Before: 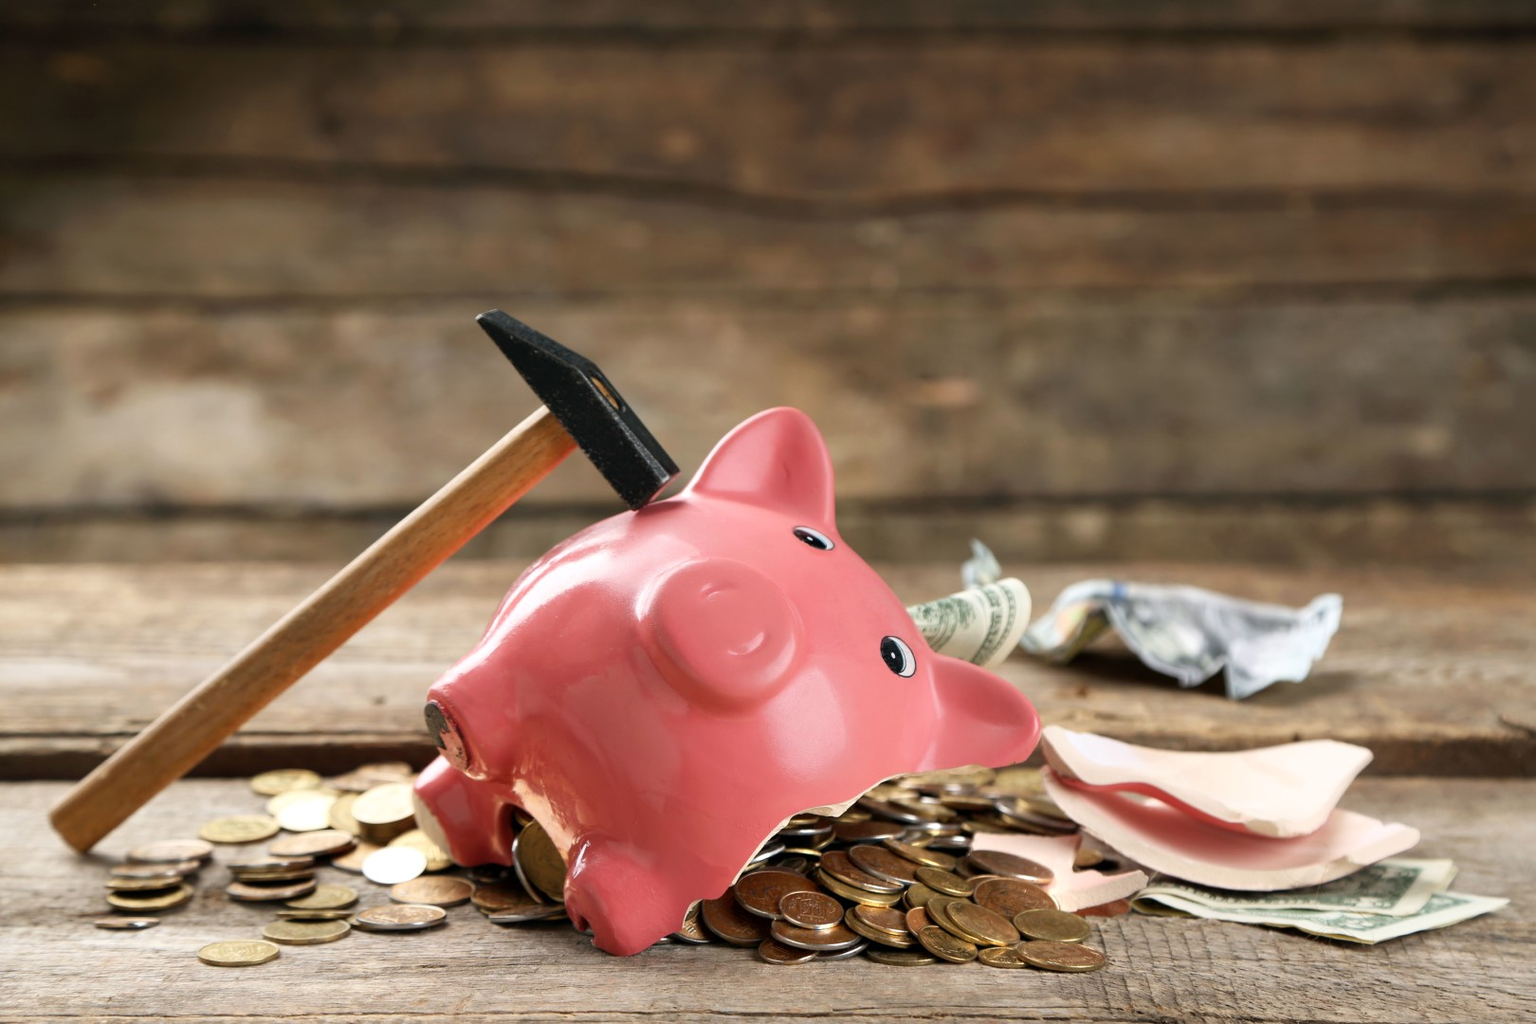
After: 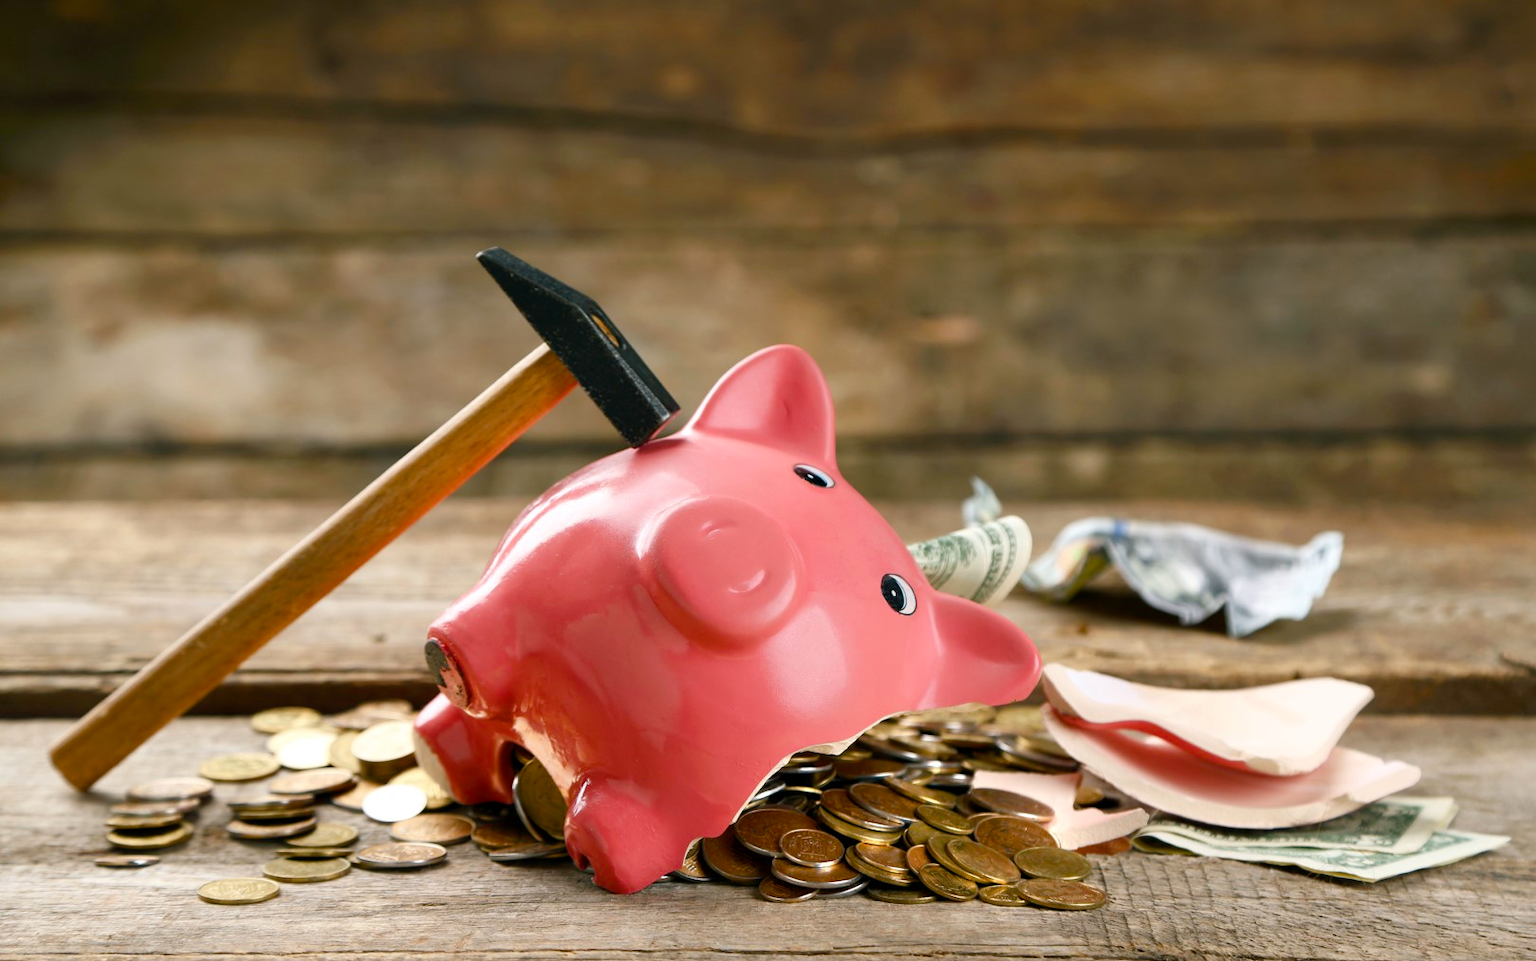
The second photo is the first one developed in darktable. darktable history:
crop and rotate: top 6.194%
color balance rgb: shadows lift › luminance -8.088%, shadows lift › chroma 2.069%, shadows lift › hue 163.55°, linear chroma grading › global chroma 9.174%, perceptual saturation grading › global saturation 20%, perceptual saturation grading › highlights -25.889%, perceptual saturation grading › shadows 25.808%
